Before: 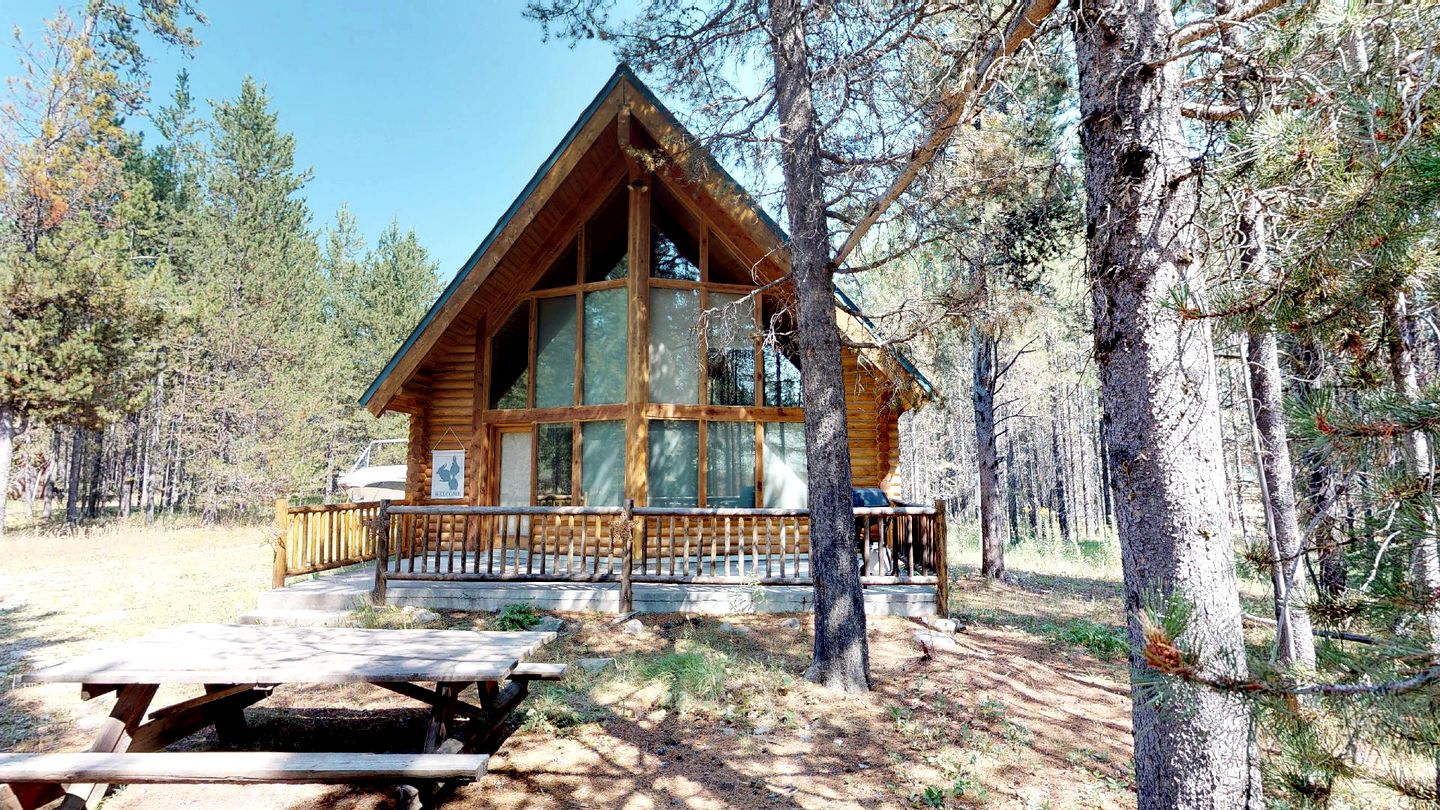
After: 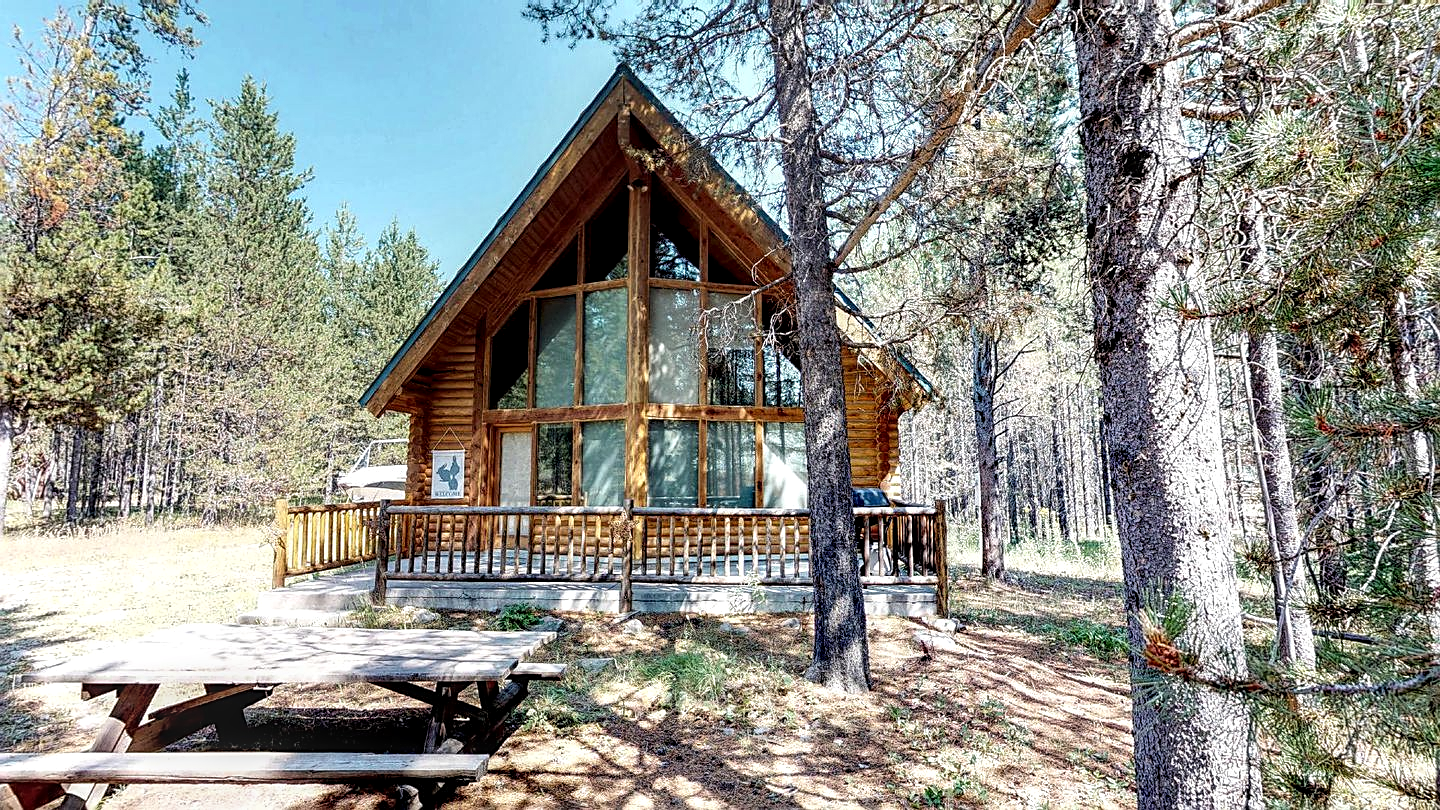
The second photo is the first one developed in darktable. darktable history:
local contrast: highlights 28%, detail 150%
sharpen: on, module defaults
